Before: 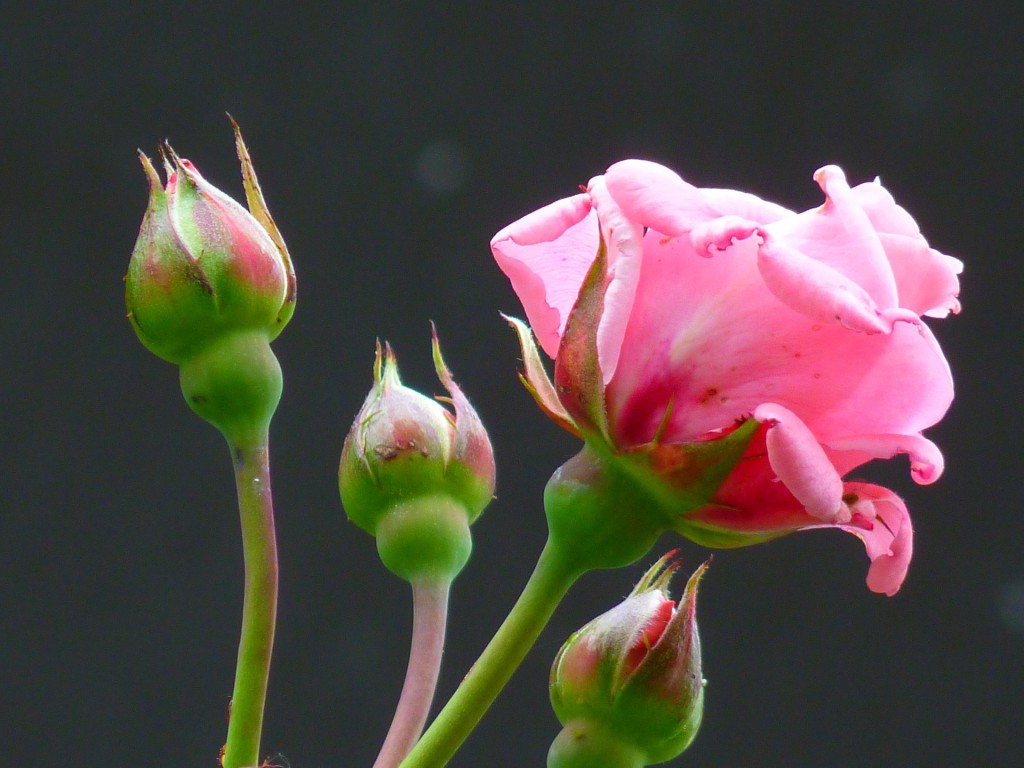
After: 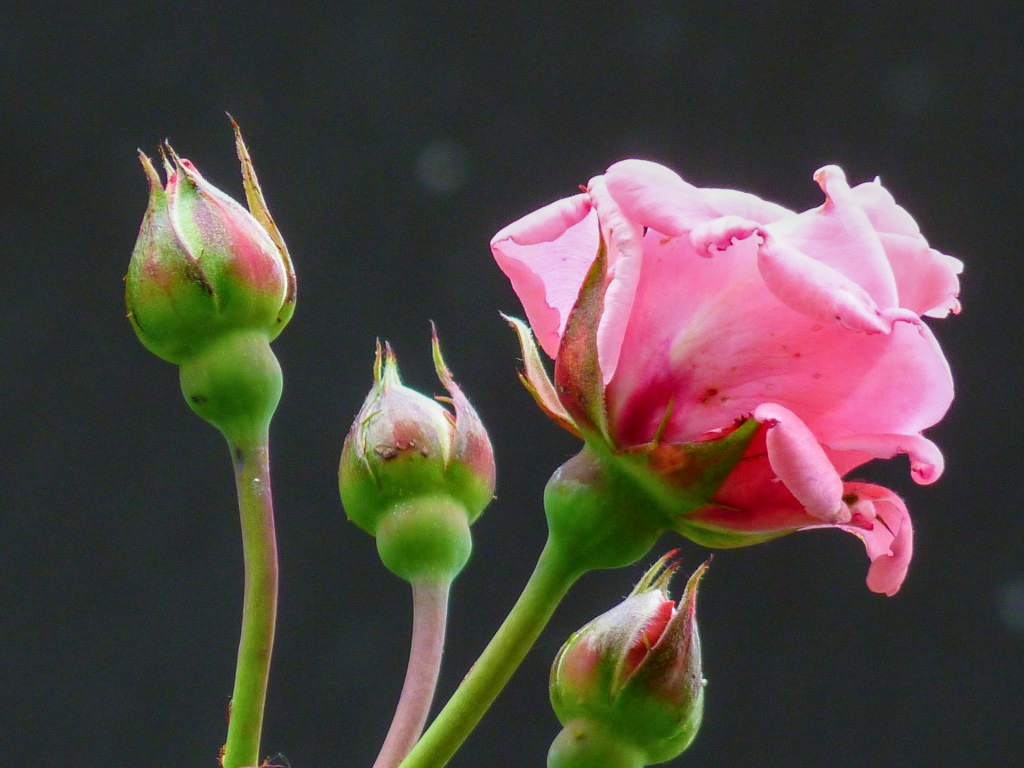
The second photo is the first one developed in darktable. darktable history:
local contrast: detail 130%
filmic rgb: black relative exposure -11.33 EV, white relative exposure 3.23 EV, hardness 6.71
